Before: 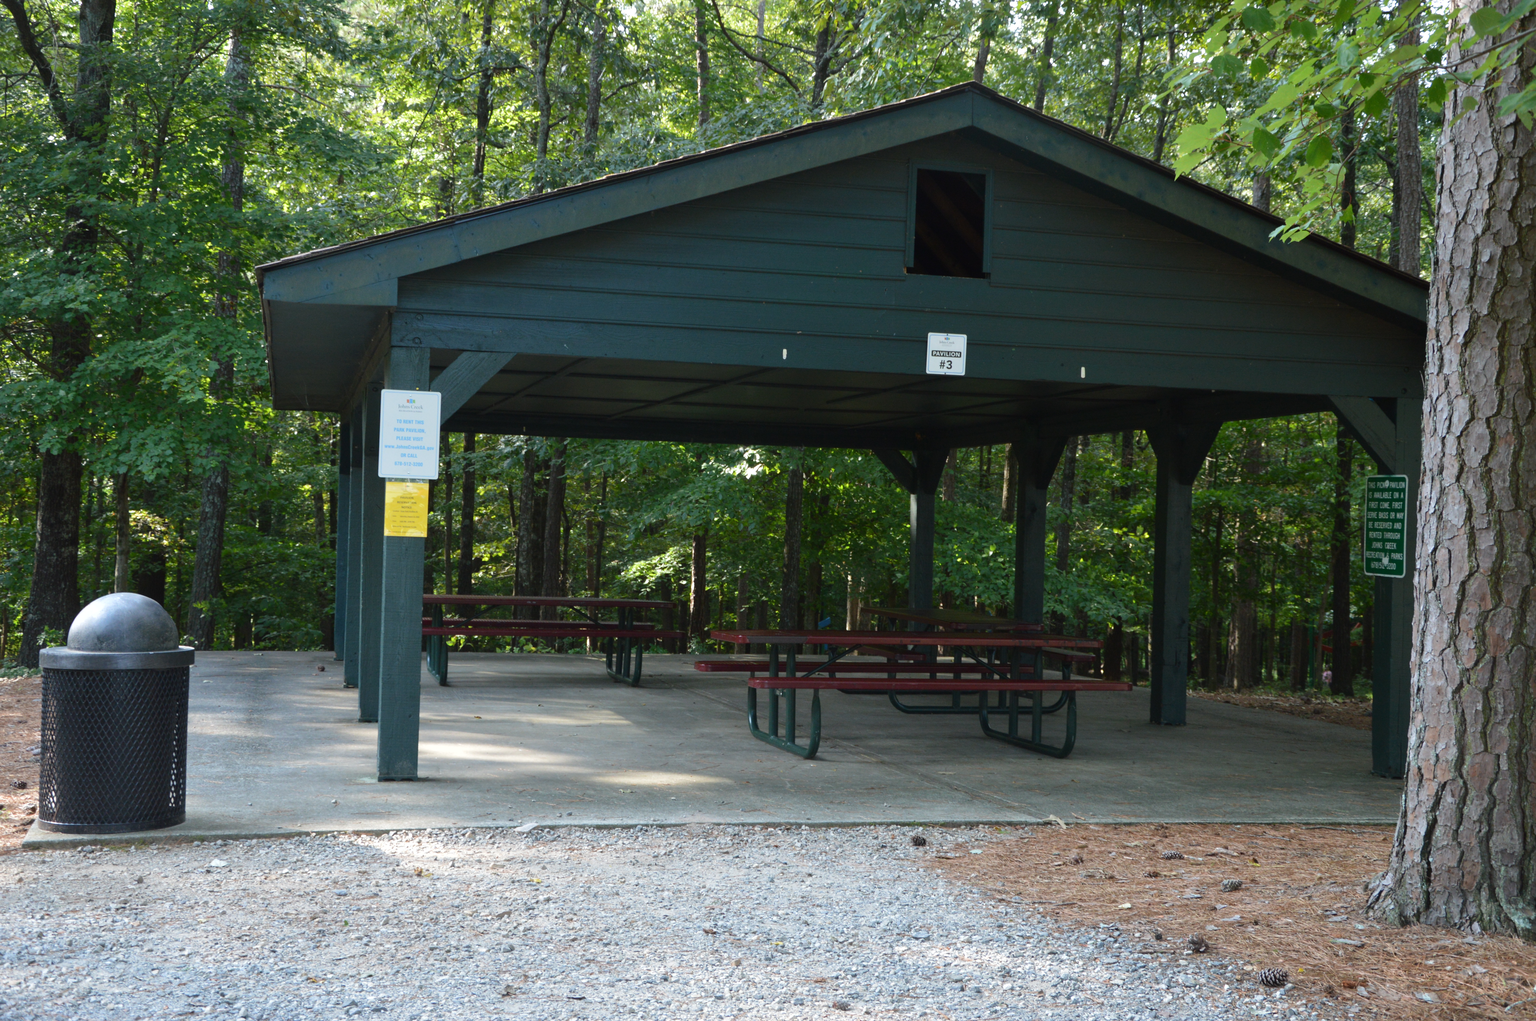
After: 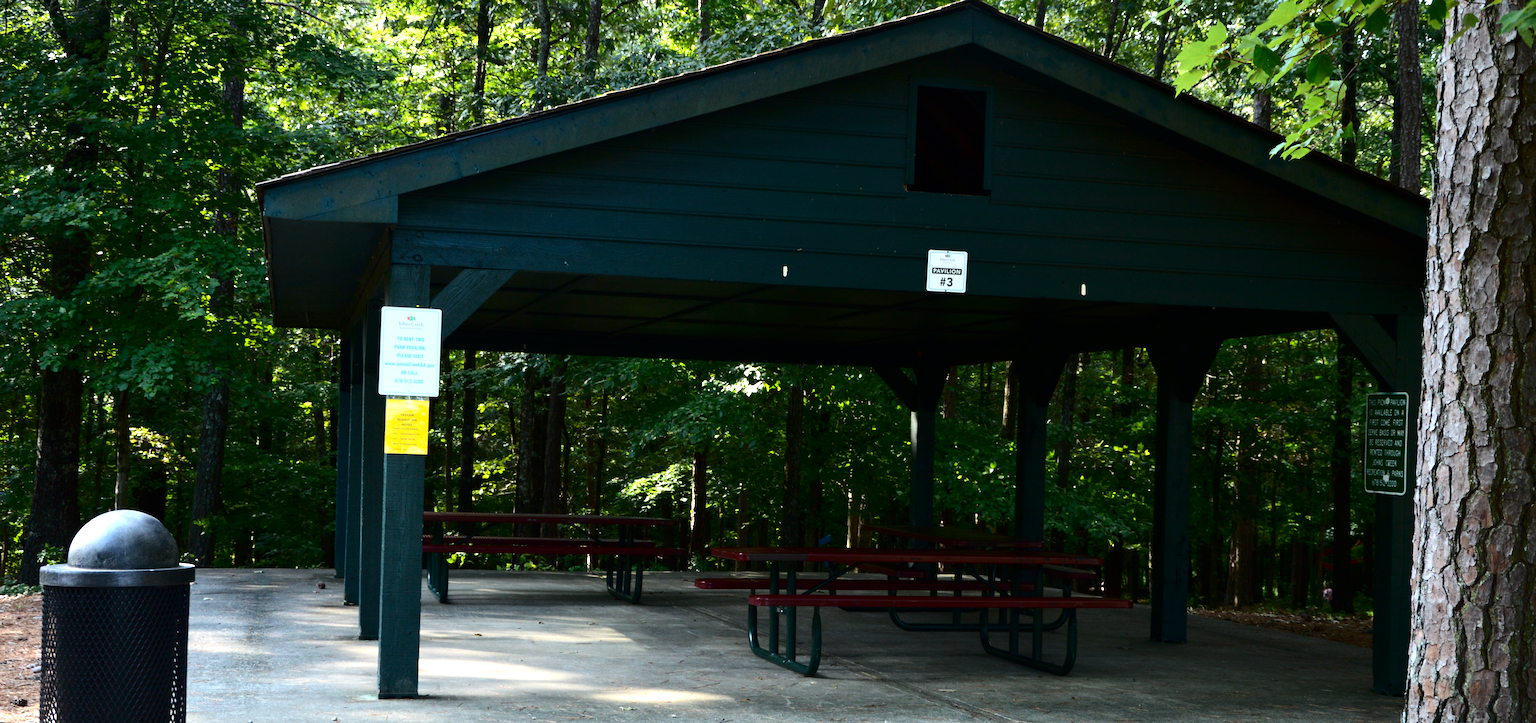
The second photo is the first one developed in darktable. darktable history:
contrast brightness saturation: contrast 0.187, brightness -0.113, saturation 0.213
crop and rotate: top 8.167%, bottom 20.957%
tone equalizer: -8 EV -0.753 EV, -7 EV -0.682 EV, -6 EV -0.603 EV, -5 EV -0.405 EV, -3 EV 0.387 EV, -2 EV 0.6 EV, -1 EV 0.681 EV, +0 EV 0.72 EV, edges refinement/feathering 500, mask exposure compensation -1.57 EV, preserve details no
